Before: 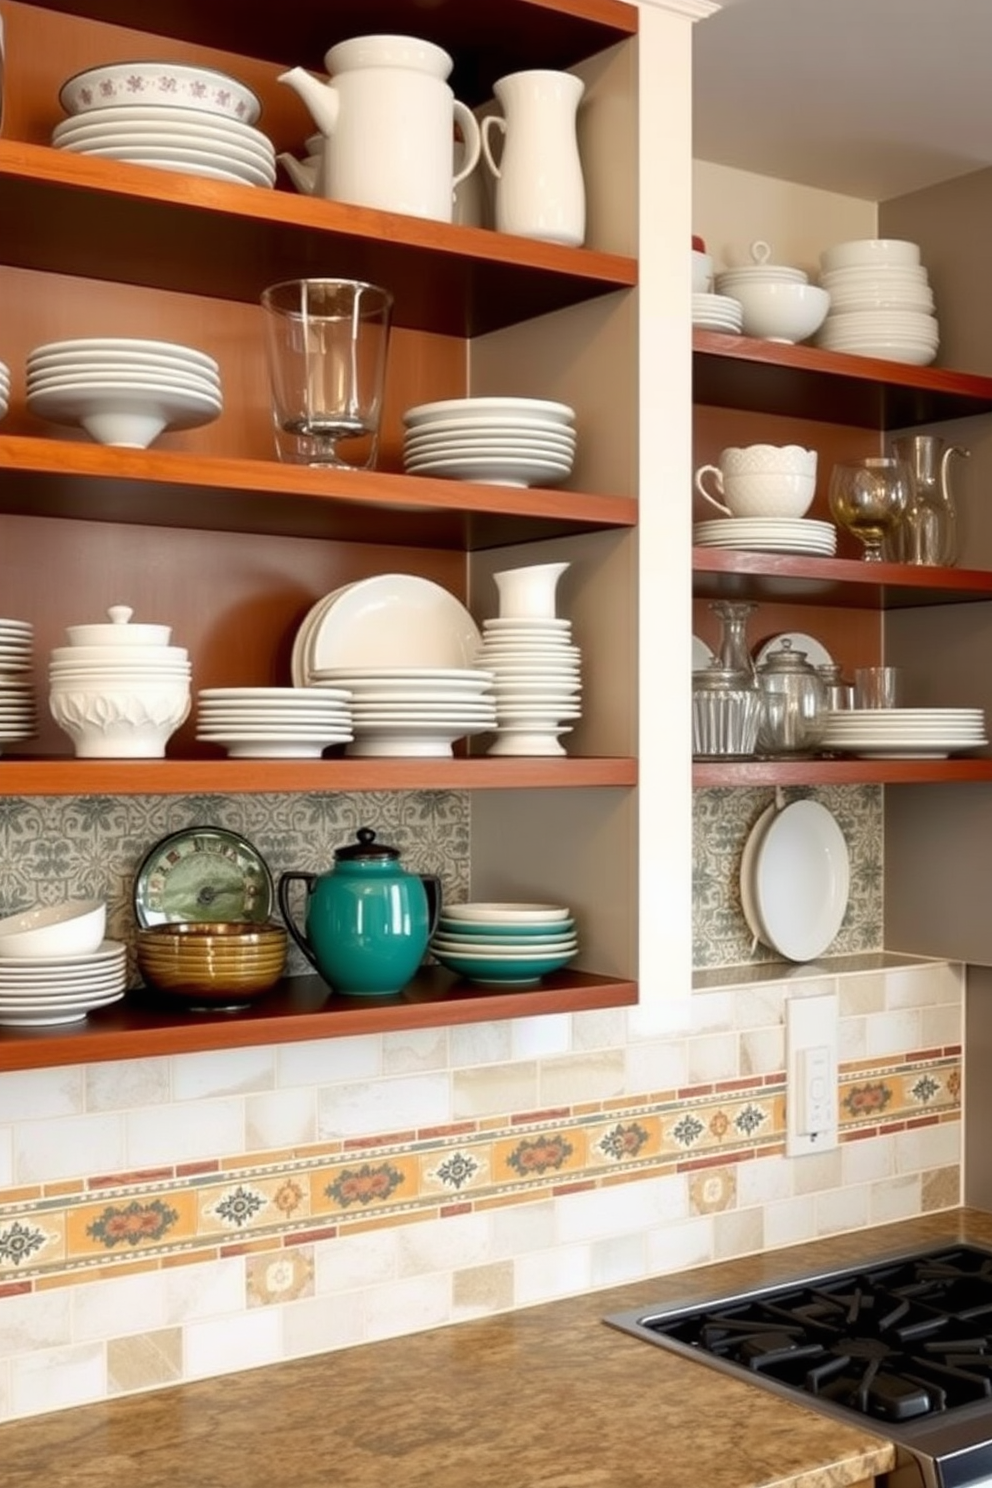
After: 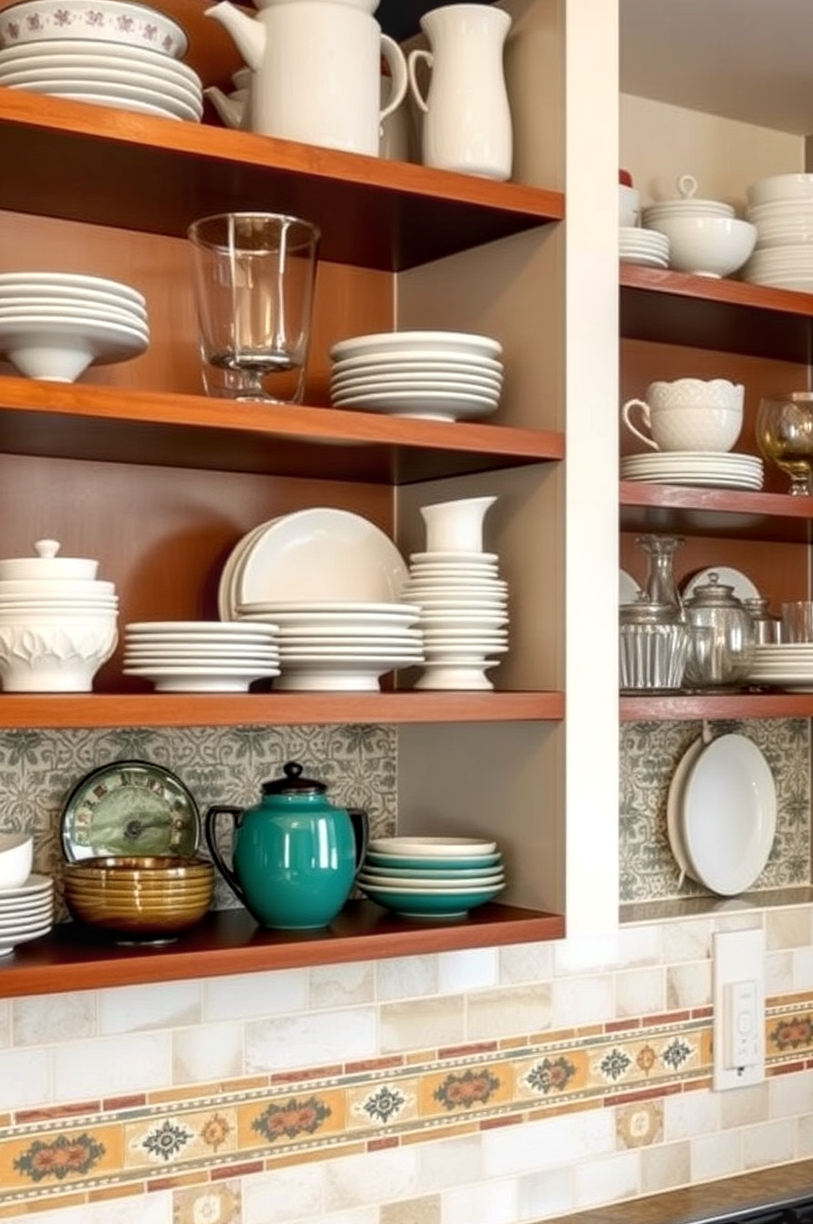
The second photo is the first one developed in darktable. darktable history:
crop and rotate: left 7.391%, top 4.458%, right 10.622%, bottom 13.222%
local contrast: on, module defaults
